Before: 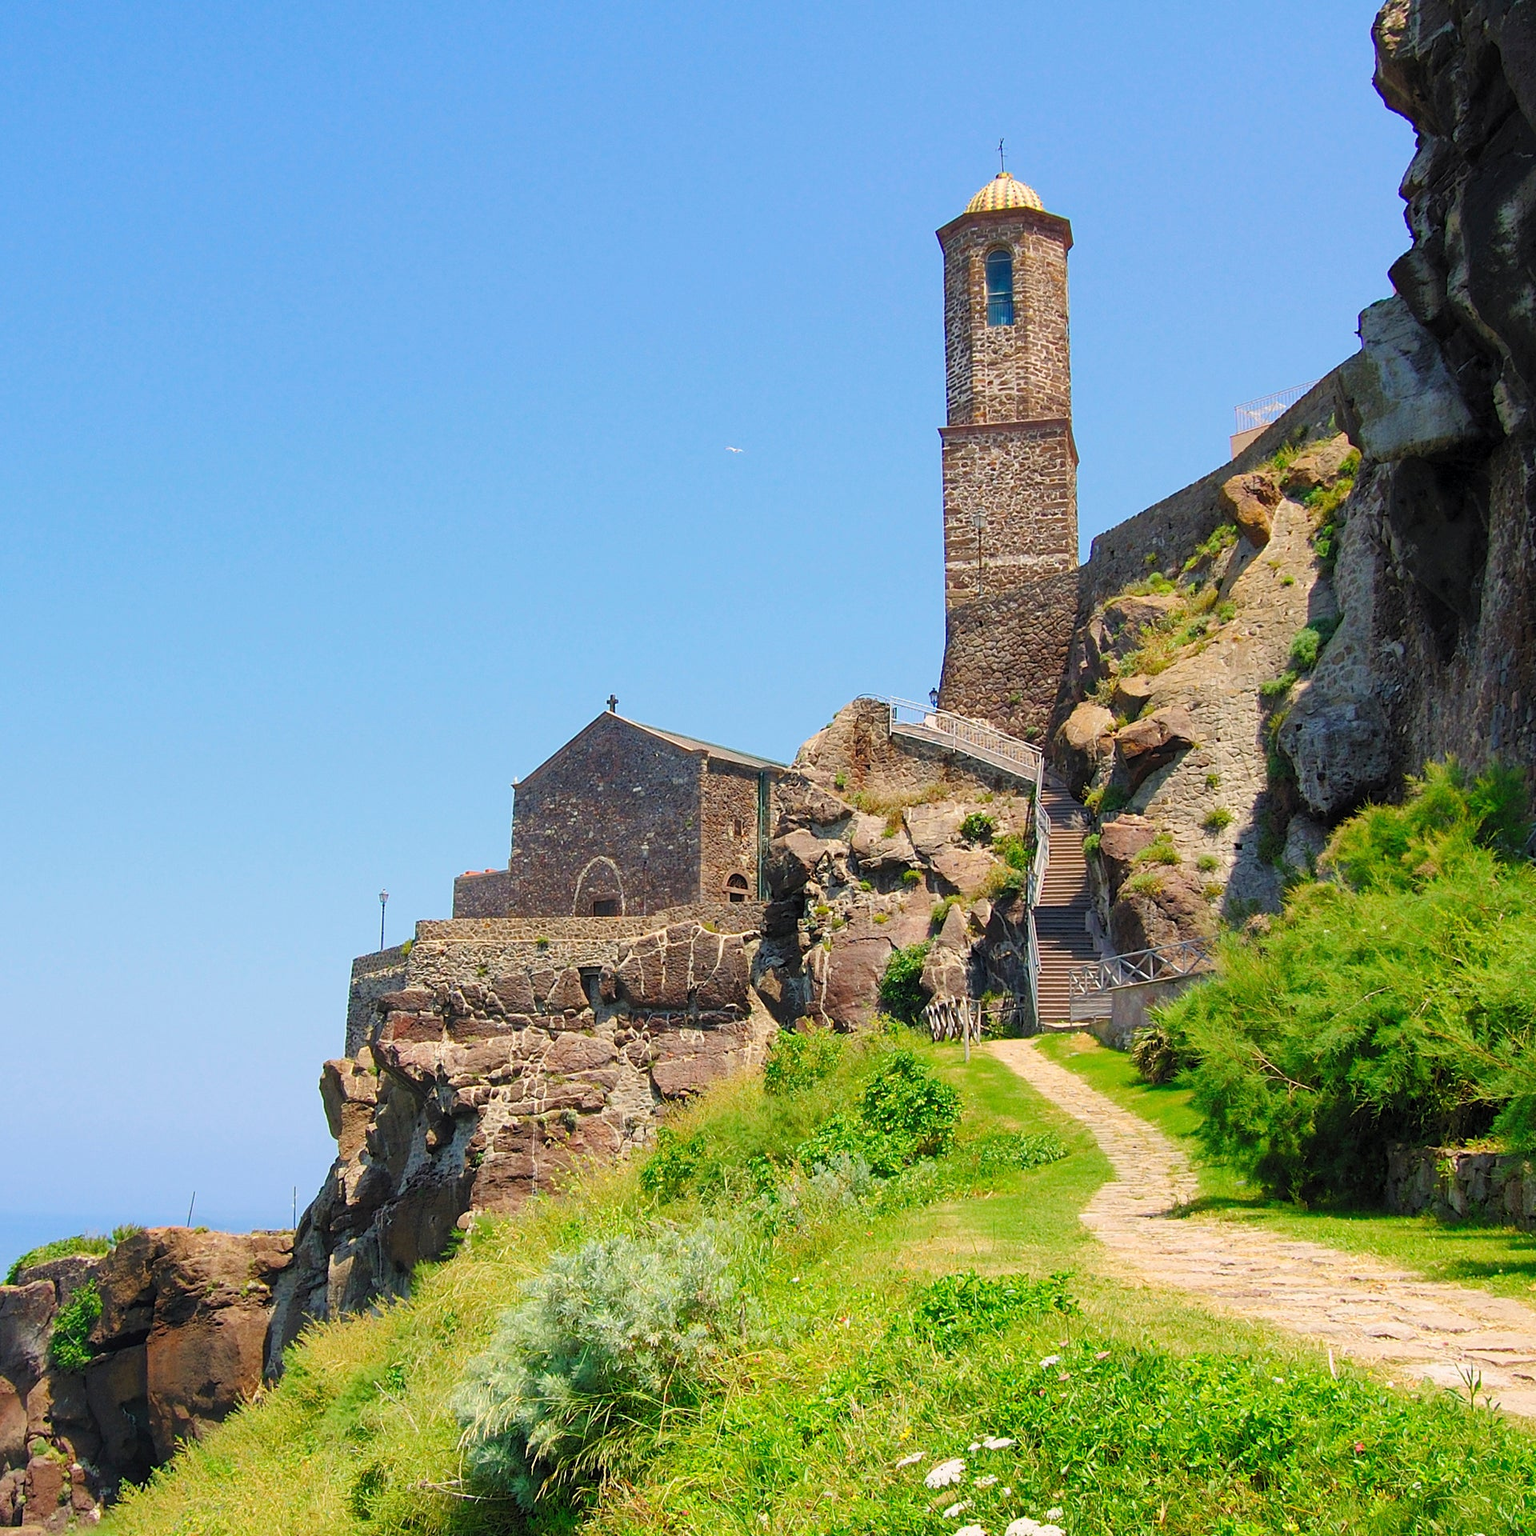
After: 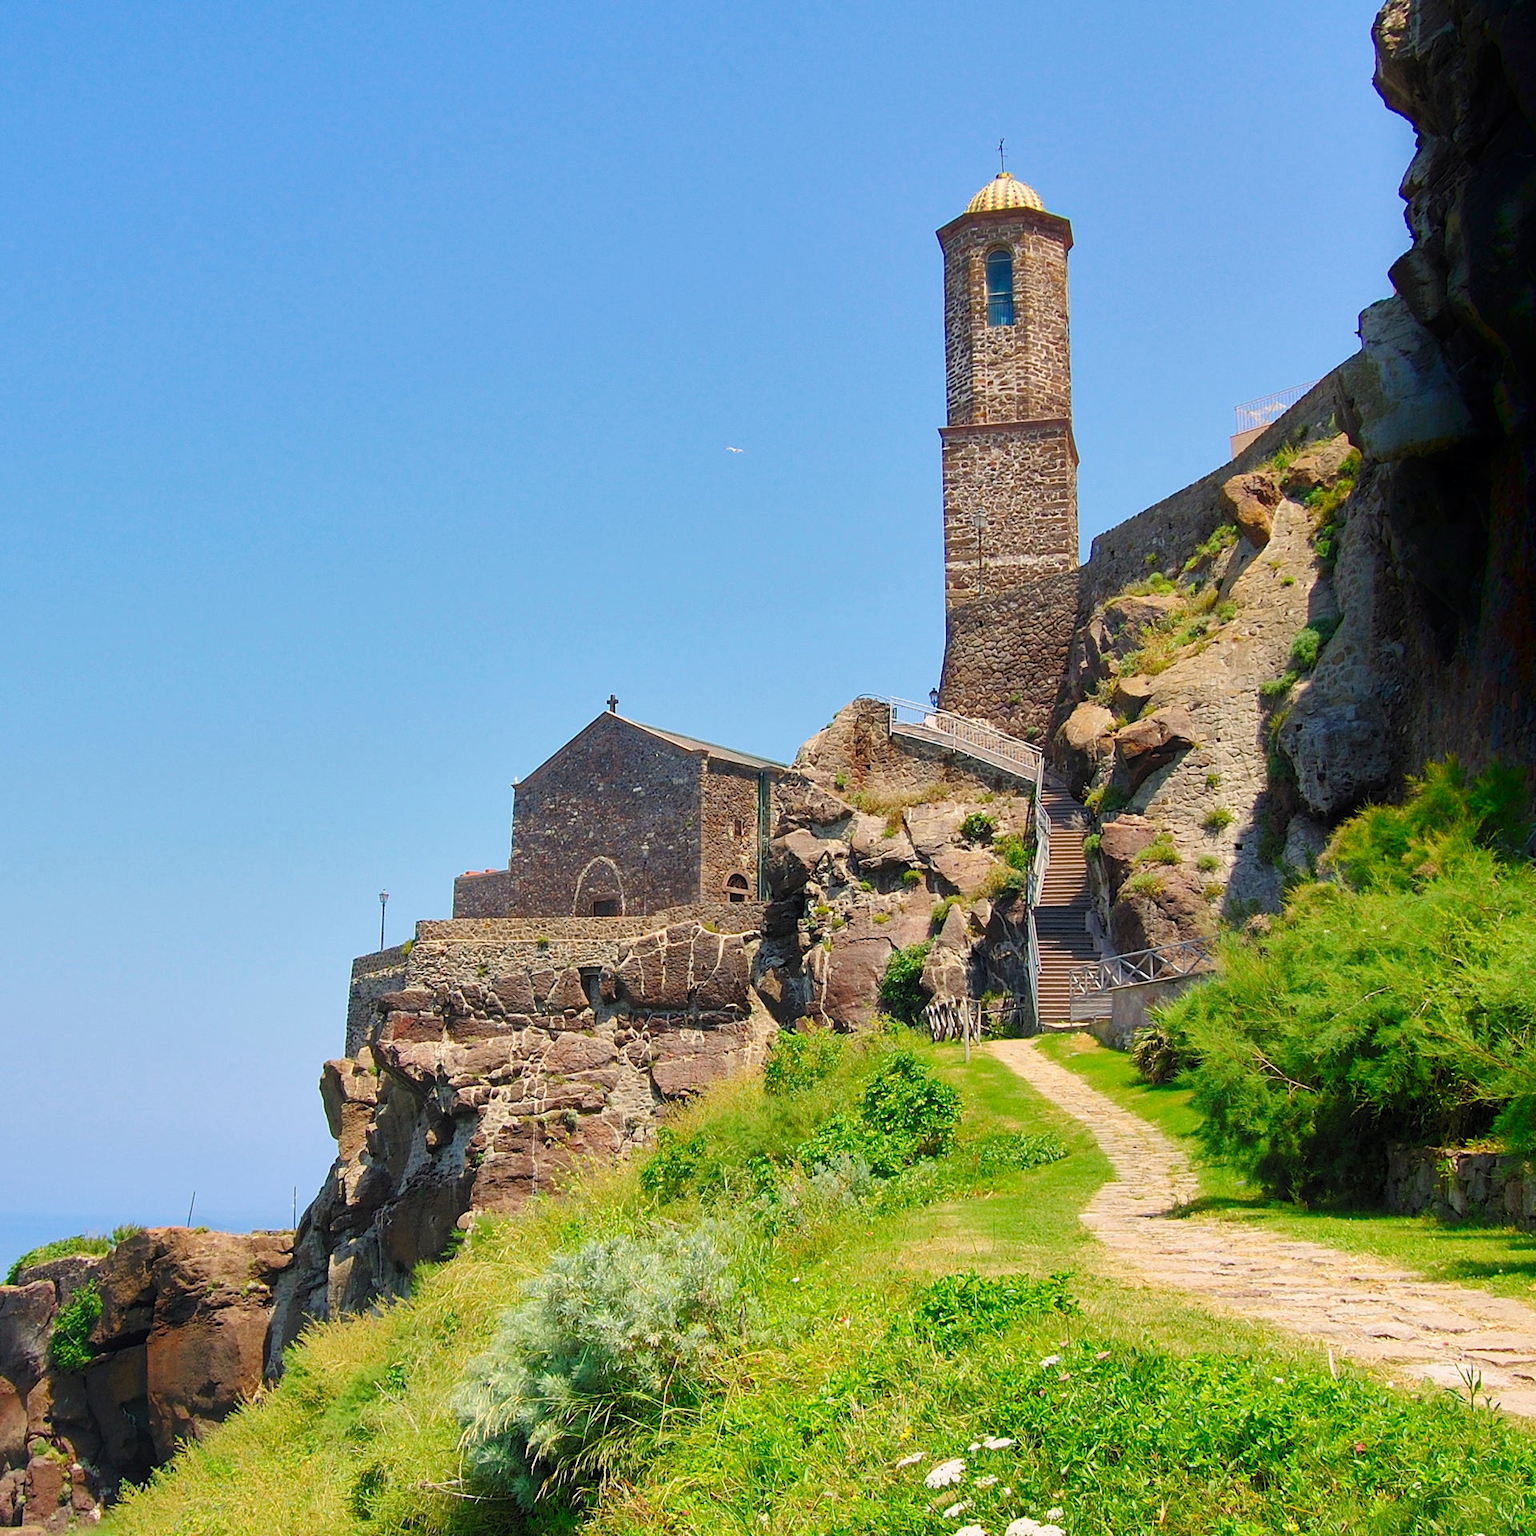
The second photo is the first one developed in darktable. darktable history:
shadows and highlights: shadows -87.54, highlights -36.22, soften with gaussian
